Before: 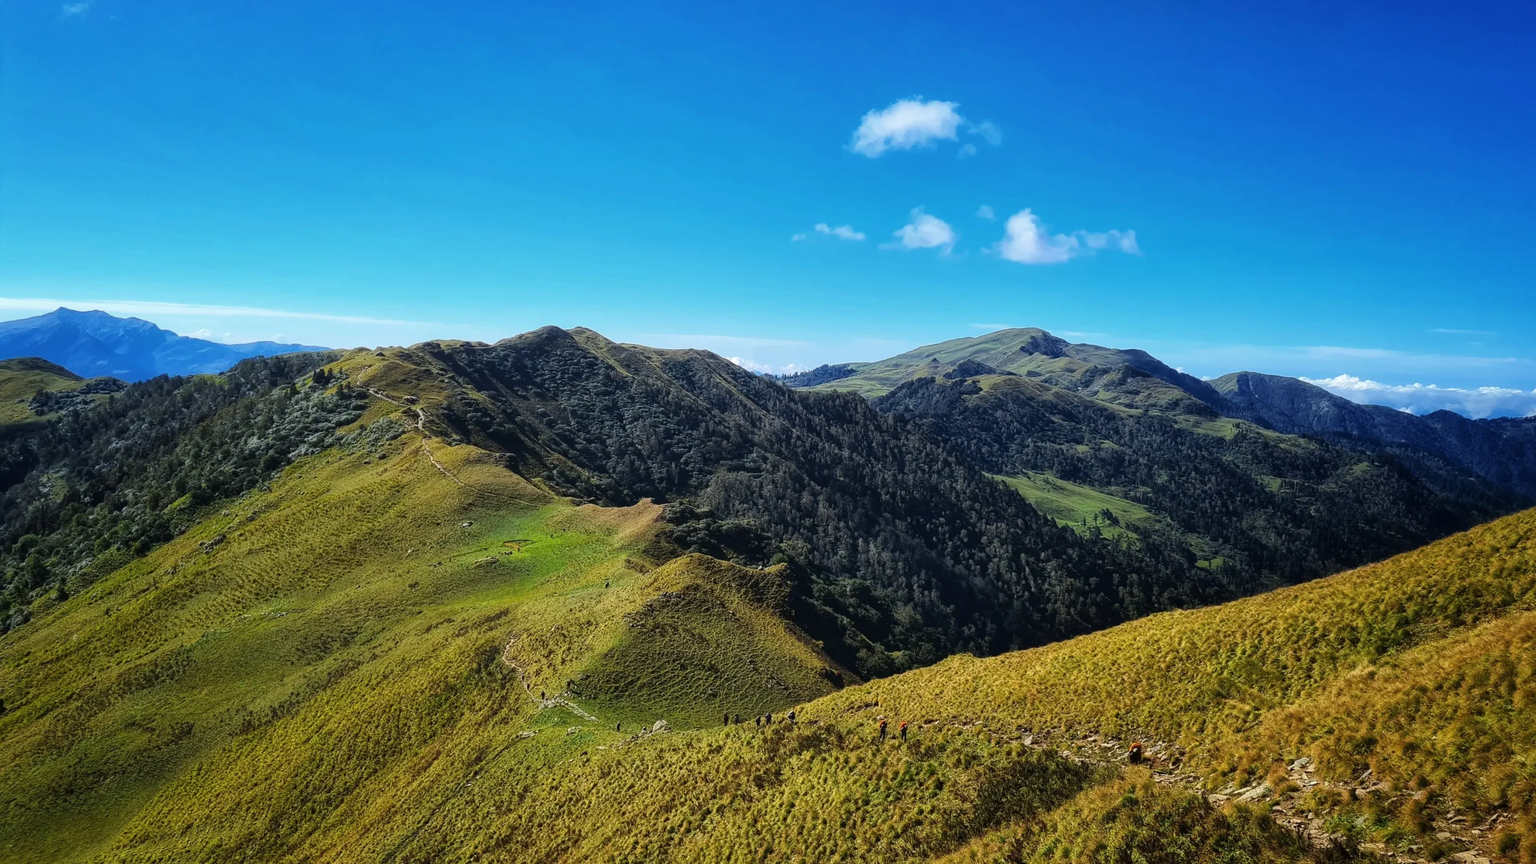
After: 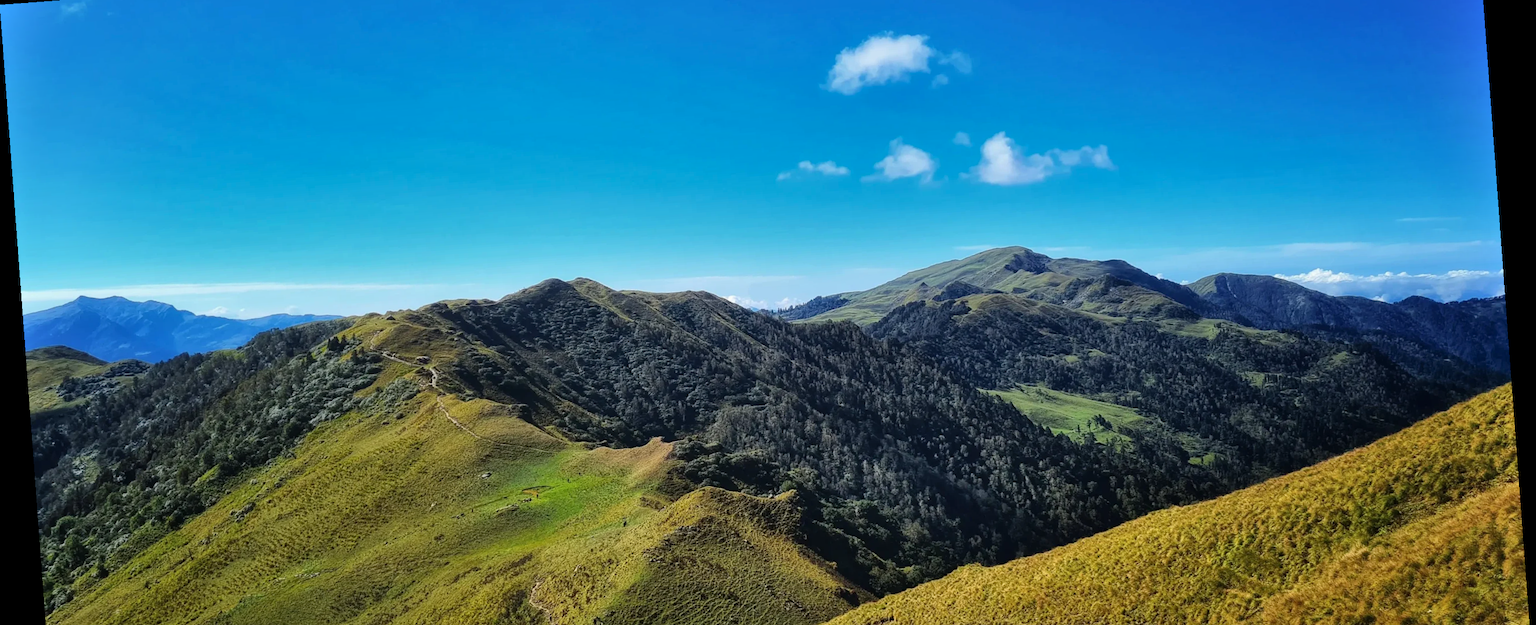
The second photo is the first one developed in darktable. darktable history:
crop: top 11.166%, bottom 22.168%
rotate and perspective: rotation -4.25°, automatic cropping off
shadows and highlights: shadows 43.71, white point adjustment -1.46, soften with gaussian
